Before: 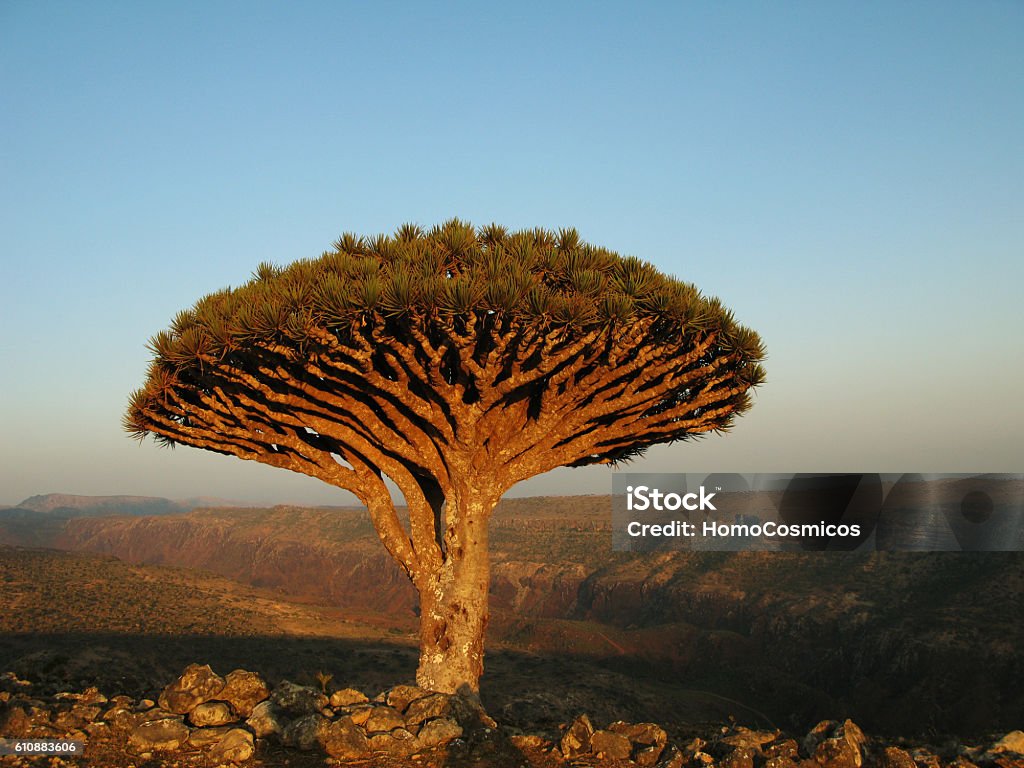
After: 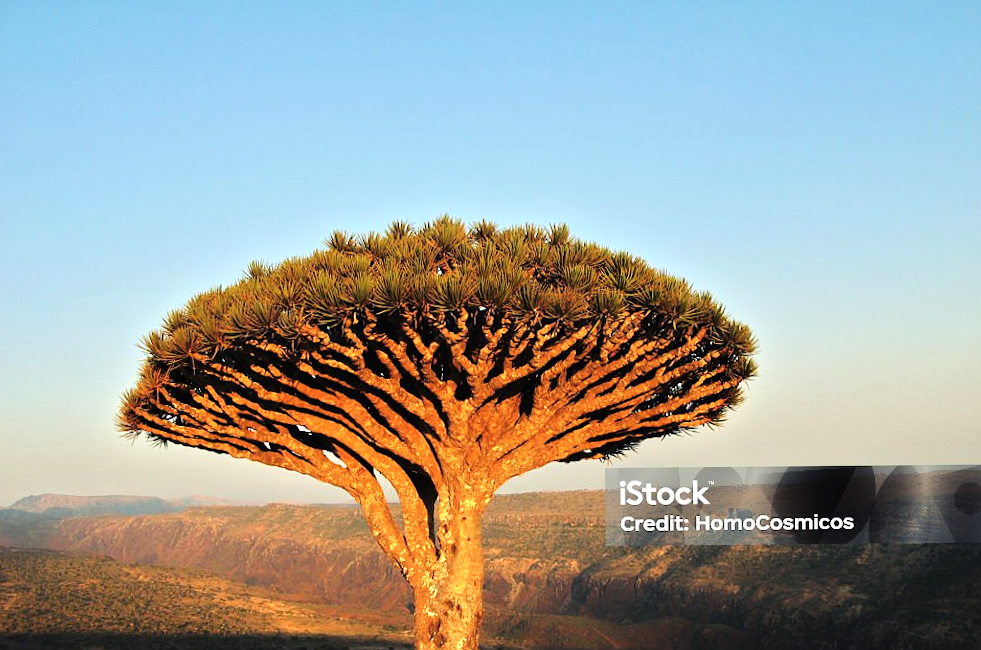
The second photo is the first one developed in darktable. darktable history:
crop and rotate: angle 0.54°, left 0.25%, right 2.737%, bottom 14.278%
tone equalizer: -7 EV 0.15 EV, -6 EV 0.613 EV, -5 EV 1.16 EV, -4 EV 1.31 EV, -3 EV 1.18 EV, -2 EV 0.6 EV, -1 EV 0.147 EV, smoothing diameter 2.18%, edges refinement/feathering 20.21, mask exposure compensation -1.57 EV, filter diffusion 5
color balance rgb: shadows lift › luminance -21.55%, shadows lift › chroma 6.664%, shadows lift › hue 270.2°, power › hue 328.76°, perceptual saturation grading › global saturation -0.032%
